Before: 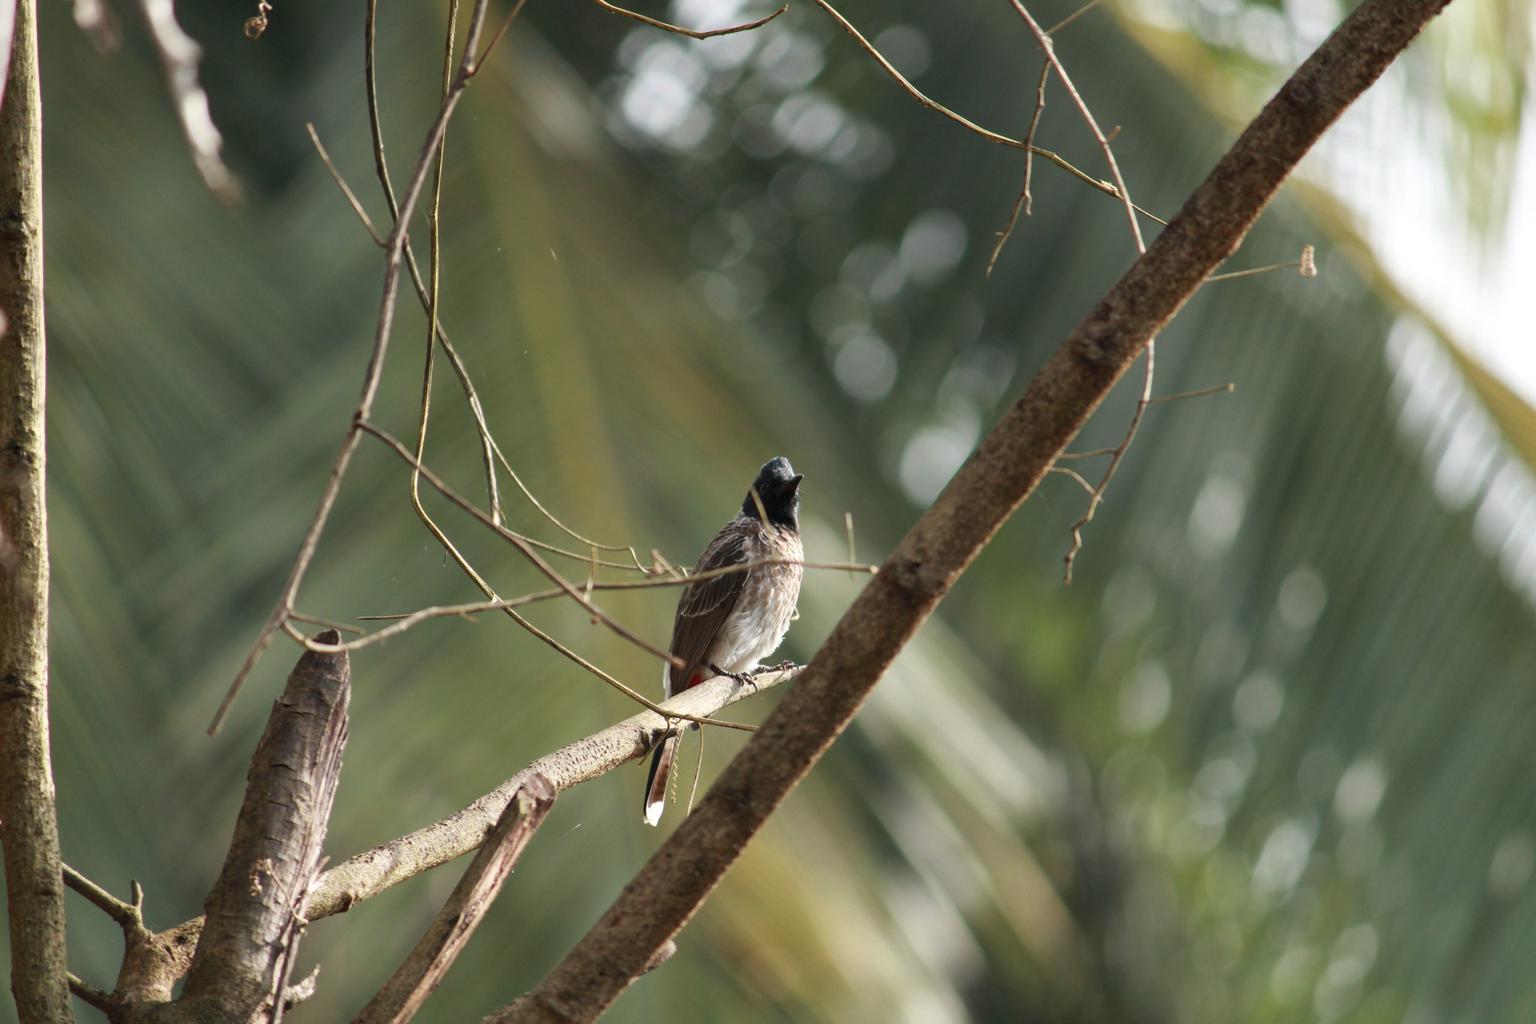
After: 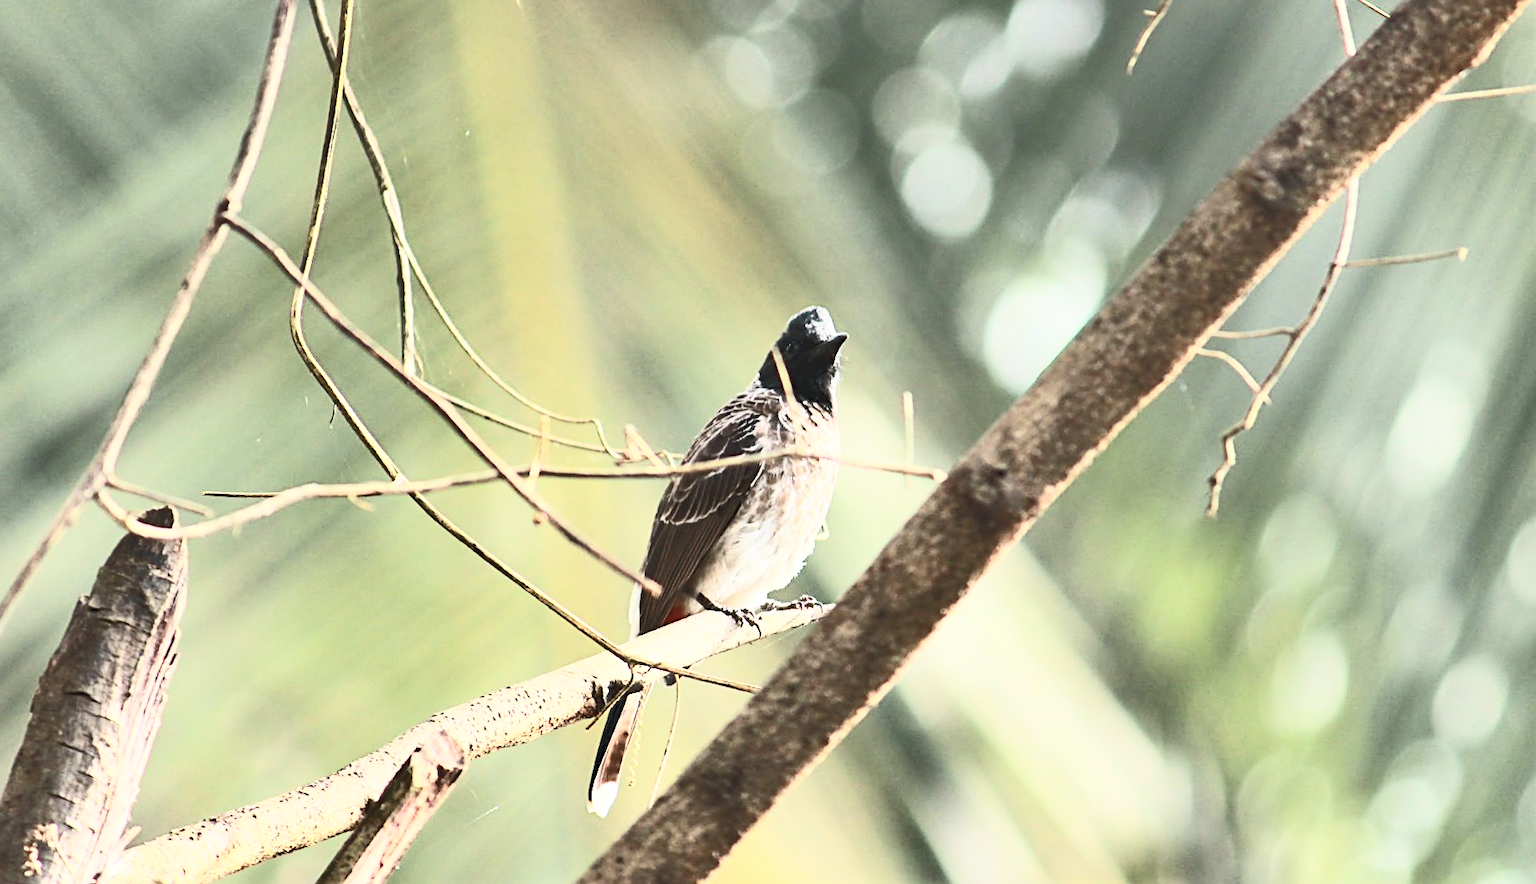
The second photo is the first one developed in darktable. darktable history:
crop and rotate: angle -4.04°, left 9.826%, top 20.95%, right 12.421%, bottom 11.862%
sharpen: radius 2.79
shadows and highlights: soften with gaussian
contrast brightness saturation: contrast 0.447, brightness 0.562, saturation -0.189
base curve: curves: ch0 [(0, 0) (0.088, 0.125) (0.176, 0.251) (0.354, 0.501) (0.613, 0.749) (1, 0.877)], fusion 1
